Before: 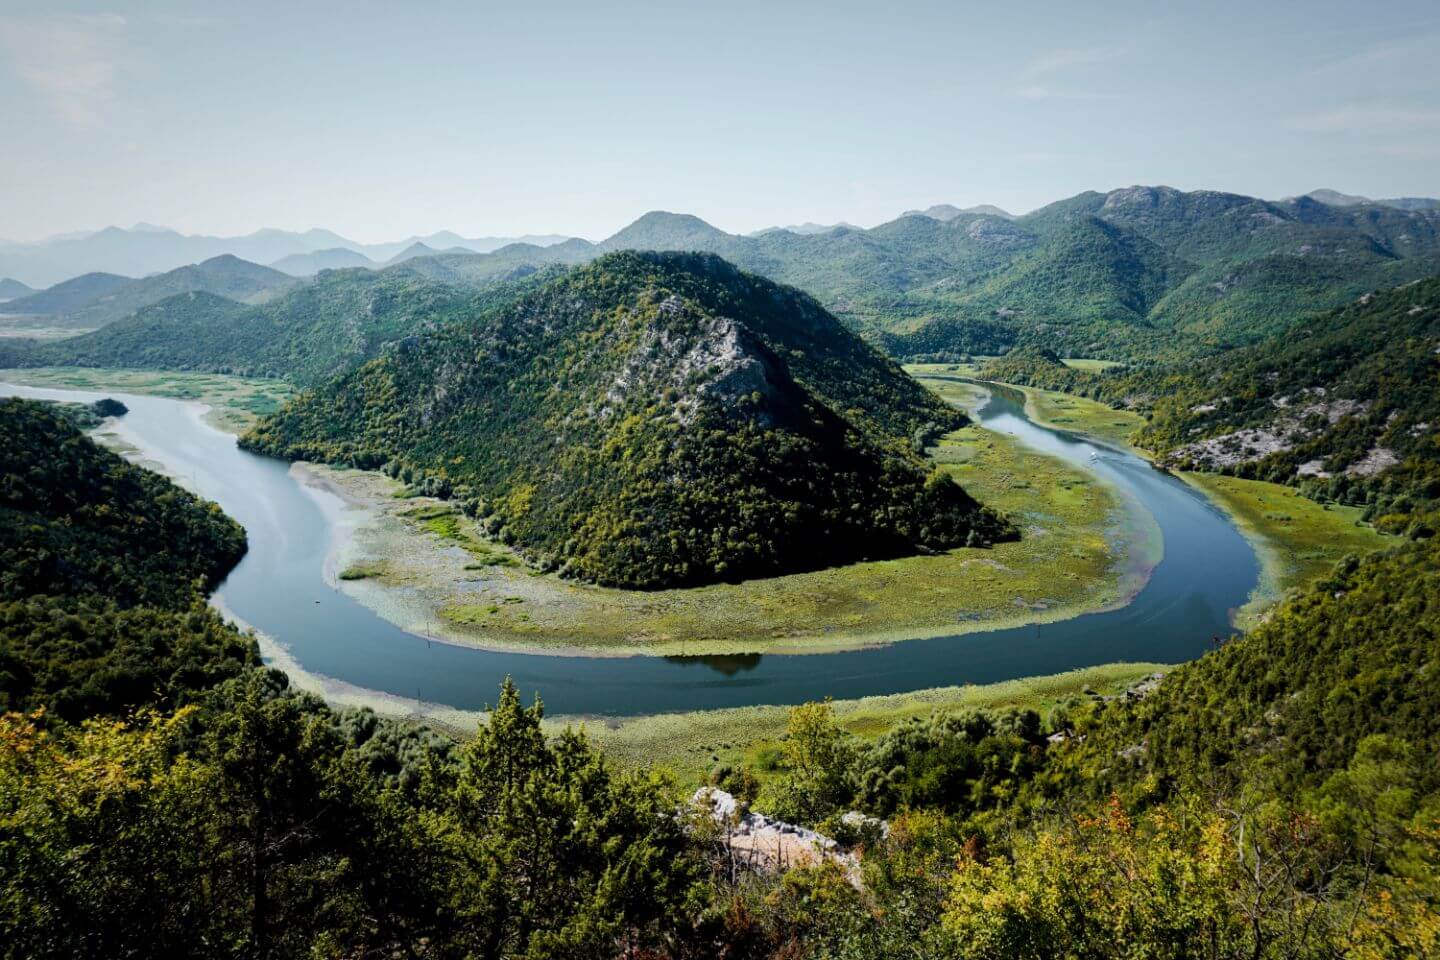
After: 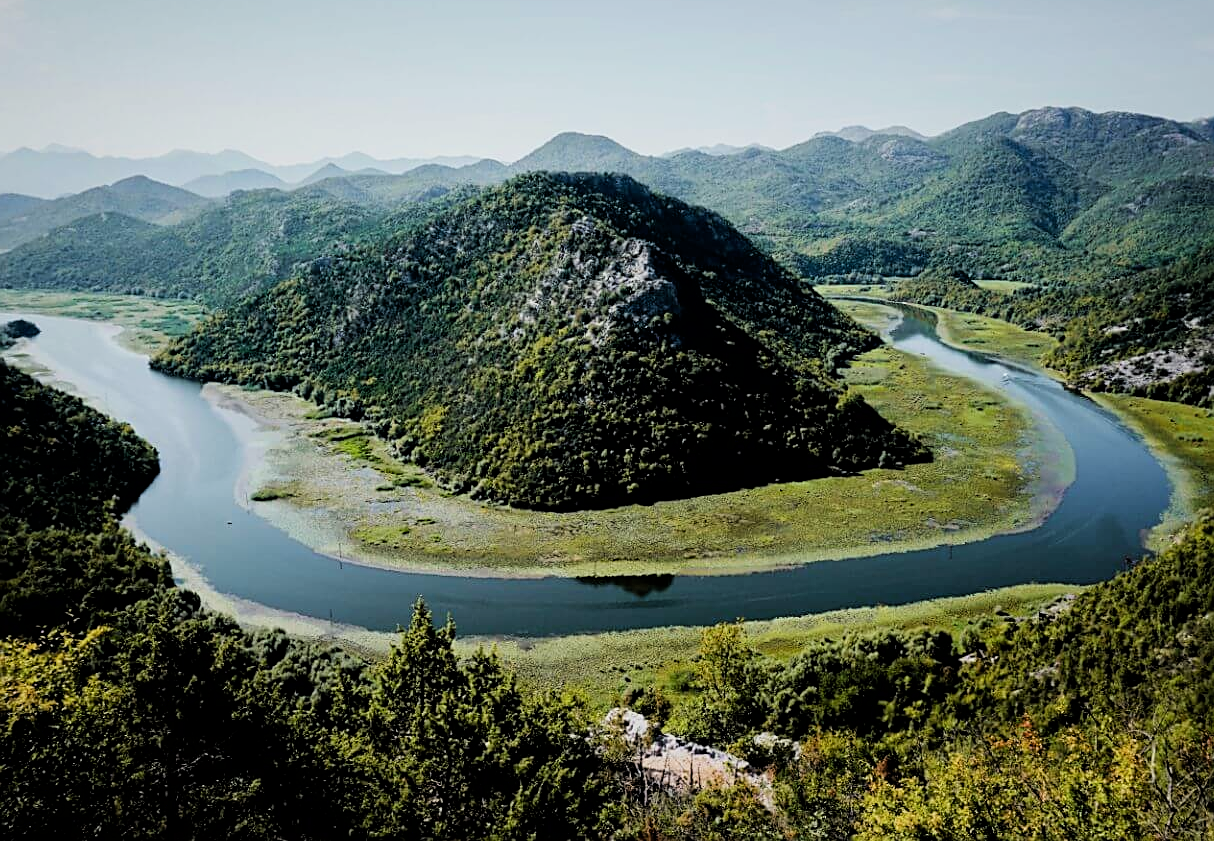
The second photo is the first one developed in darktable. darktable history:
sharpen: on, module defaults
crop: left 6.137%, top 8.327%, right 9.531%, bottom 4.025%
filmic rgb: black relative exposure -11.89 EV, white relative exposure 5.44 EV, hardness 4.48, latitude 49.18%, contrast 1.144
